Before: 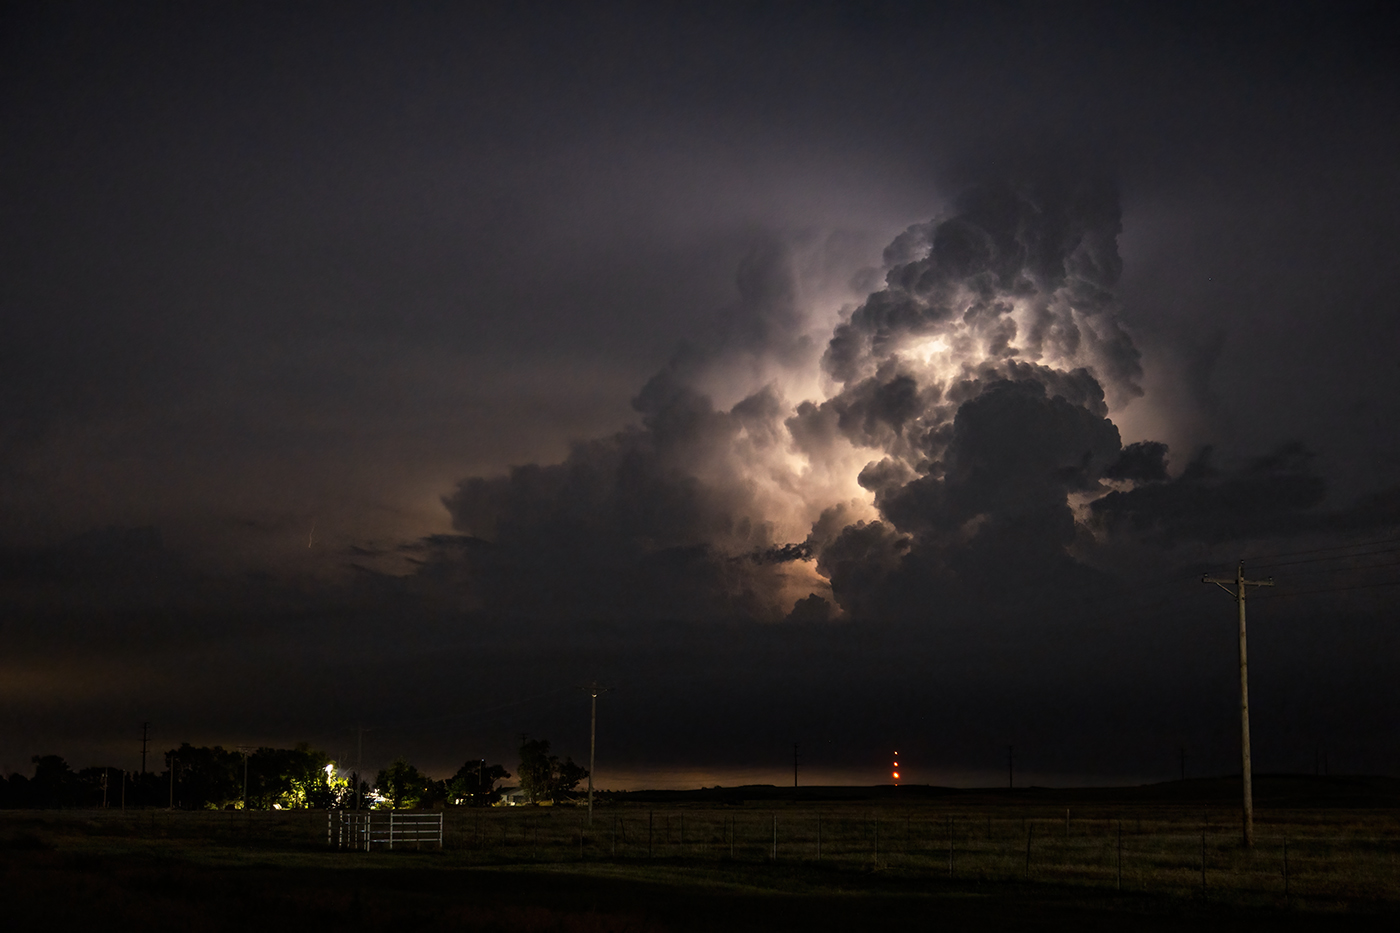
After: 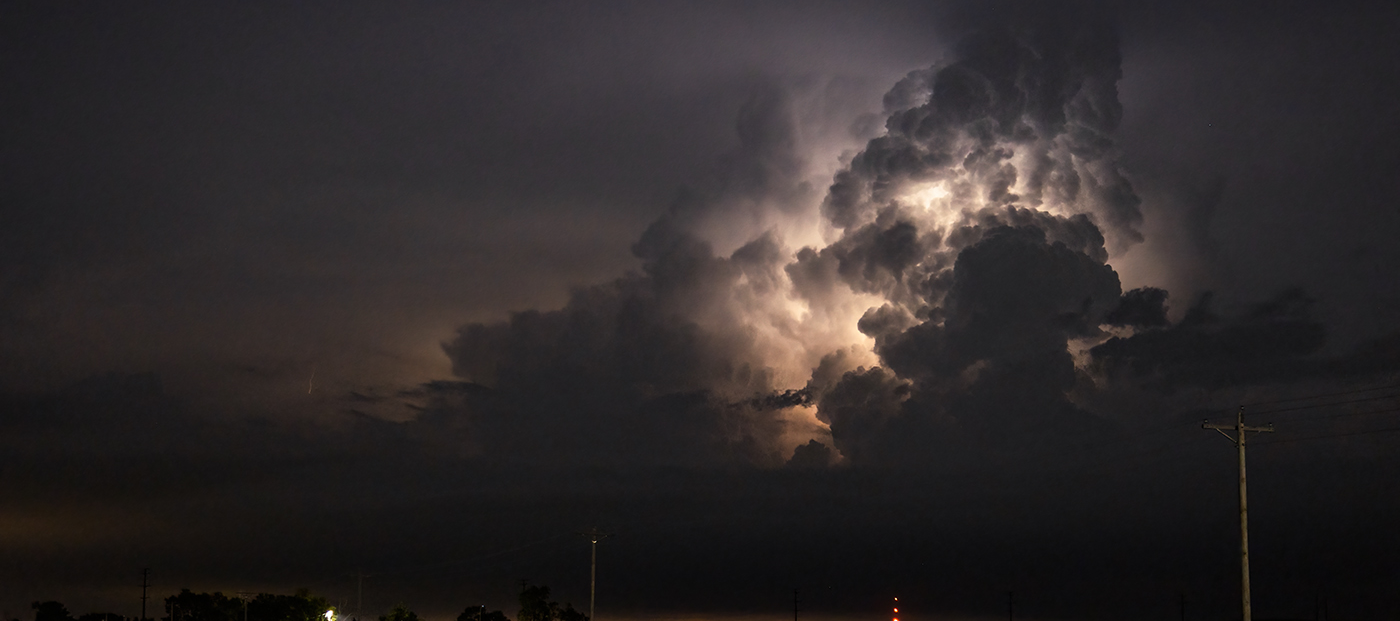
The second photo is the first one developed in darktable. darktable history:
crop: top 16.573%, bottom 16.76%
